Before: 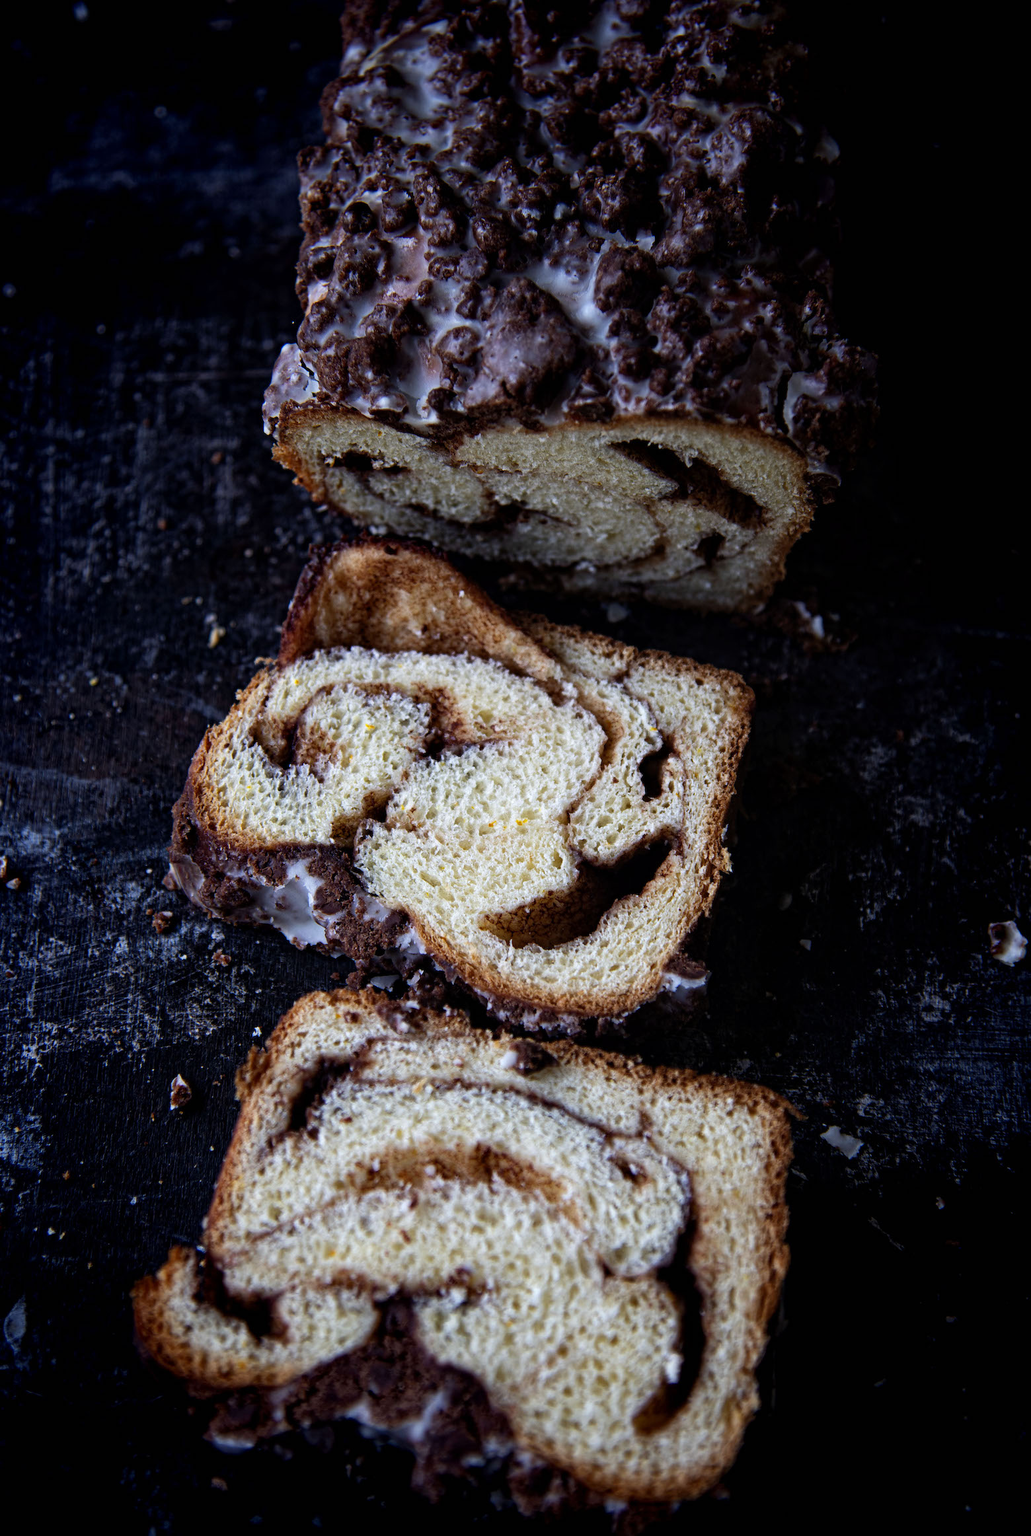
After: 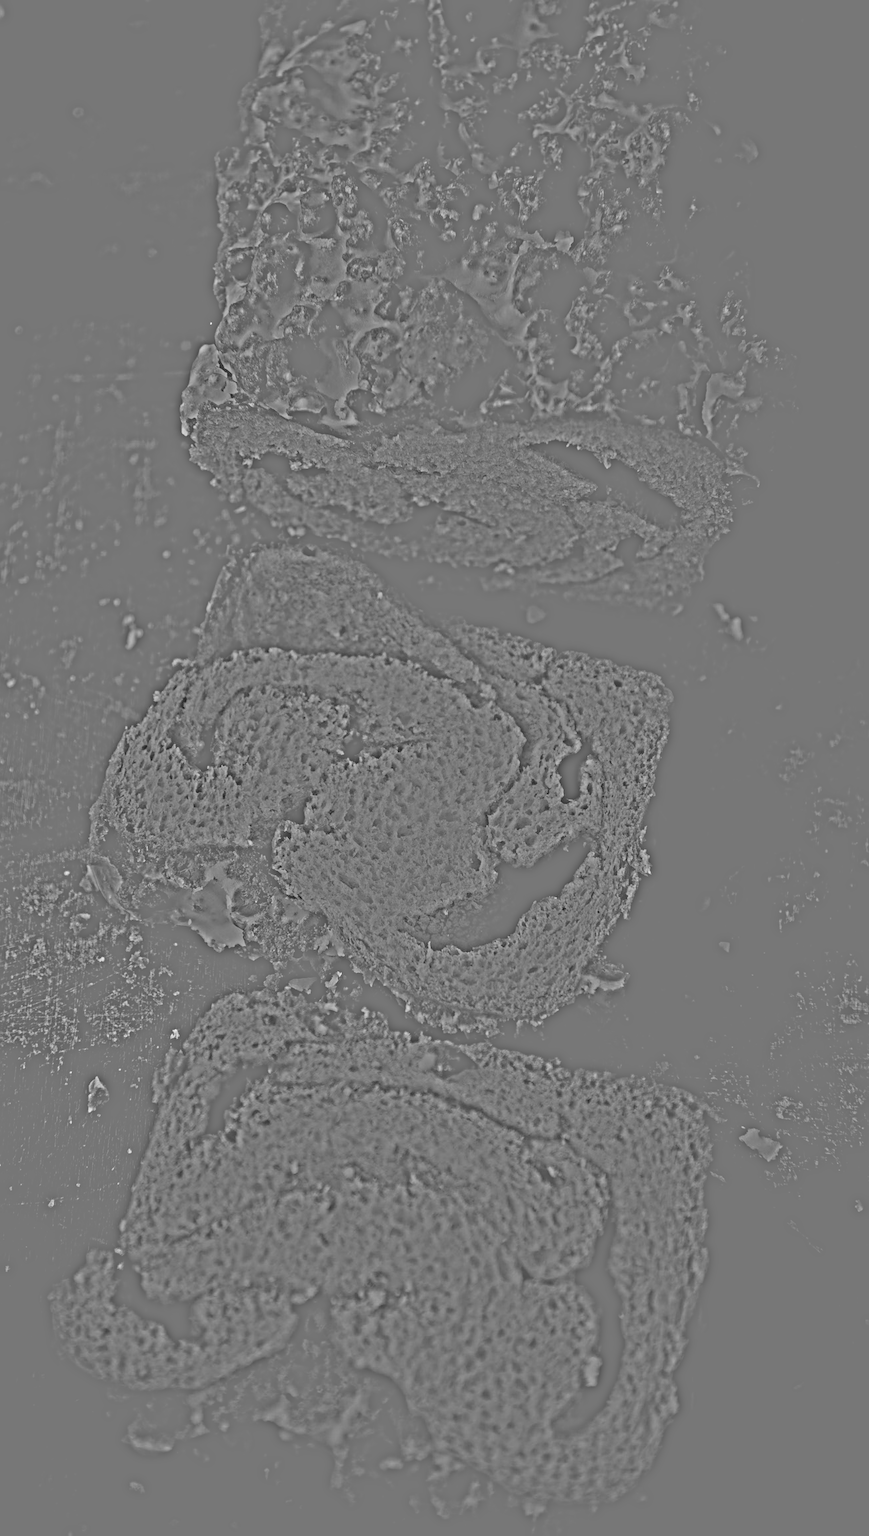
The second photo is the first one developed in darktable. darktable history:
highpass: sharpness 25.84%, contrast boost 14.94%
sharpen: amount 0.2
crop: left 8.026%, right 7.374%
